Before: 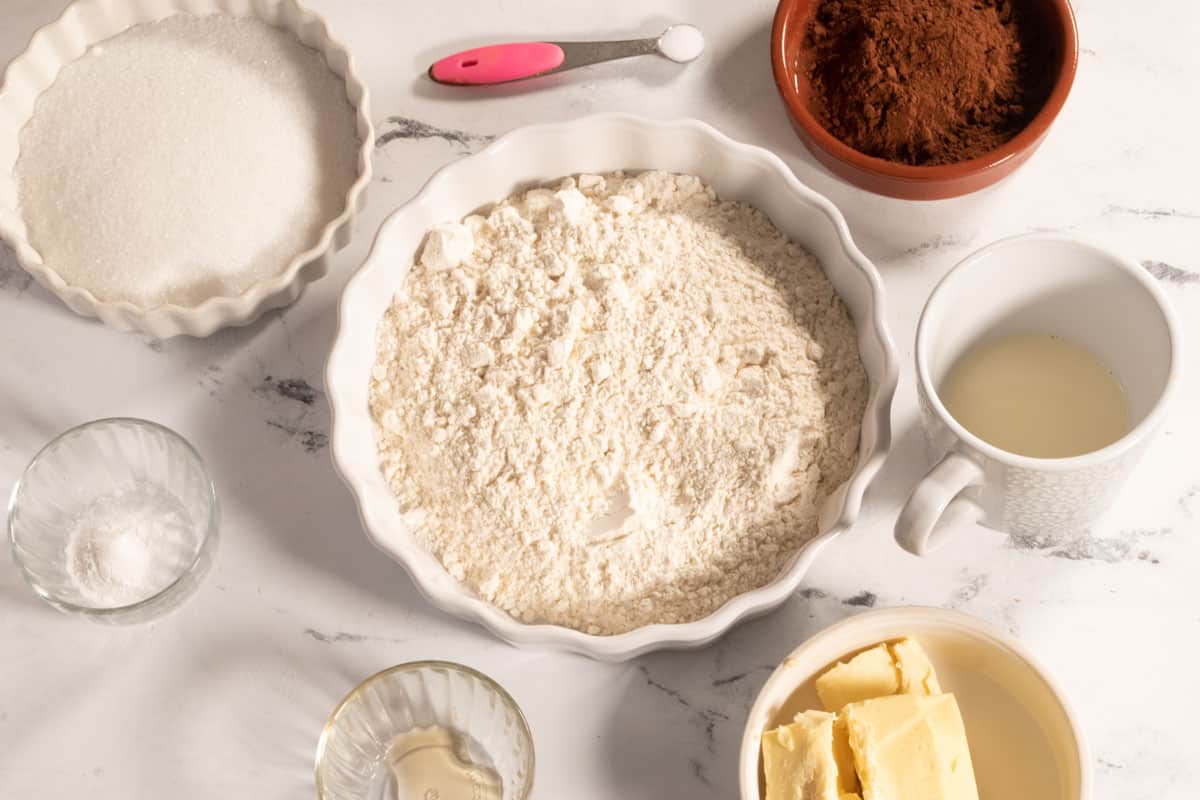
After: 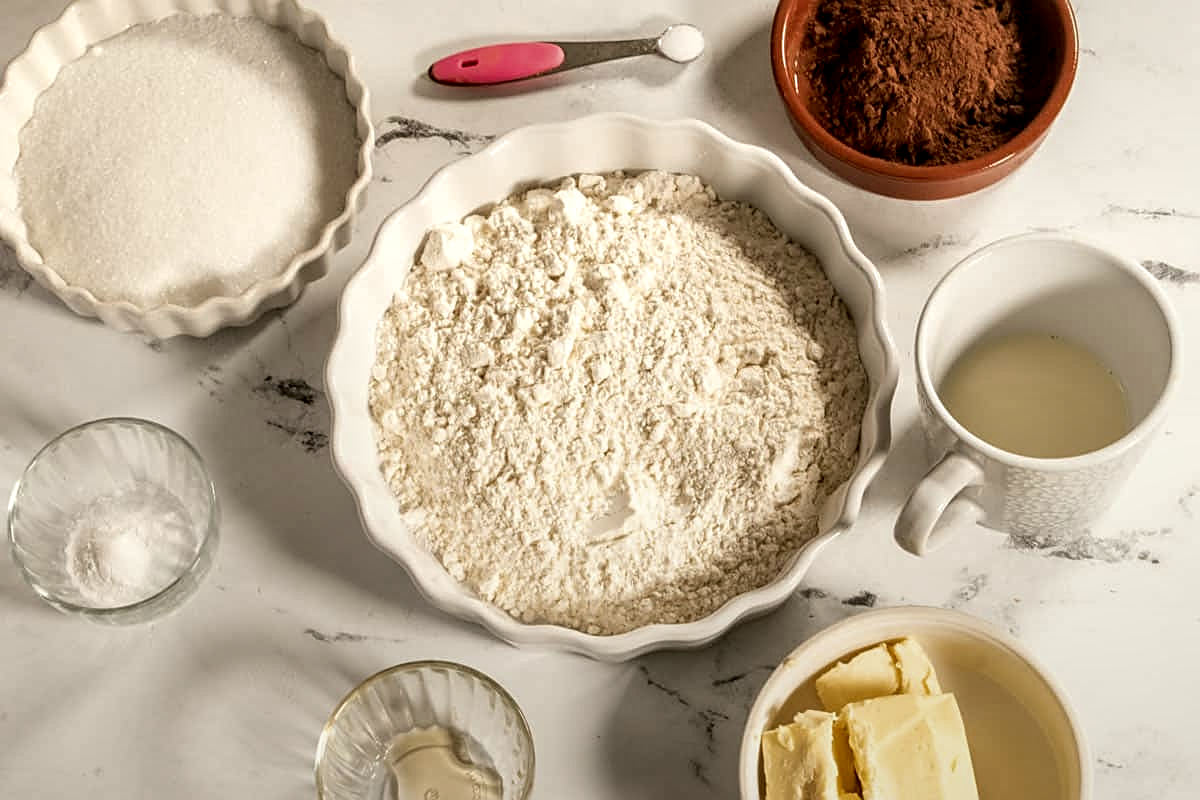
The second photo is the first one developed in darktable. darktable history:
sharpen: on, module defaults
graduated density: rotation -180°, offset 24.95
color balance: mode lift, gamma, gain (sRGB), lift [1.04, 1, 1, 0.97], gamma [1.01, 1, 1, 0.97], gain [0.96, 1, 1, 0.97]
local contrast: highlights 20%, shadows 70%, detail 170%
